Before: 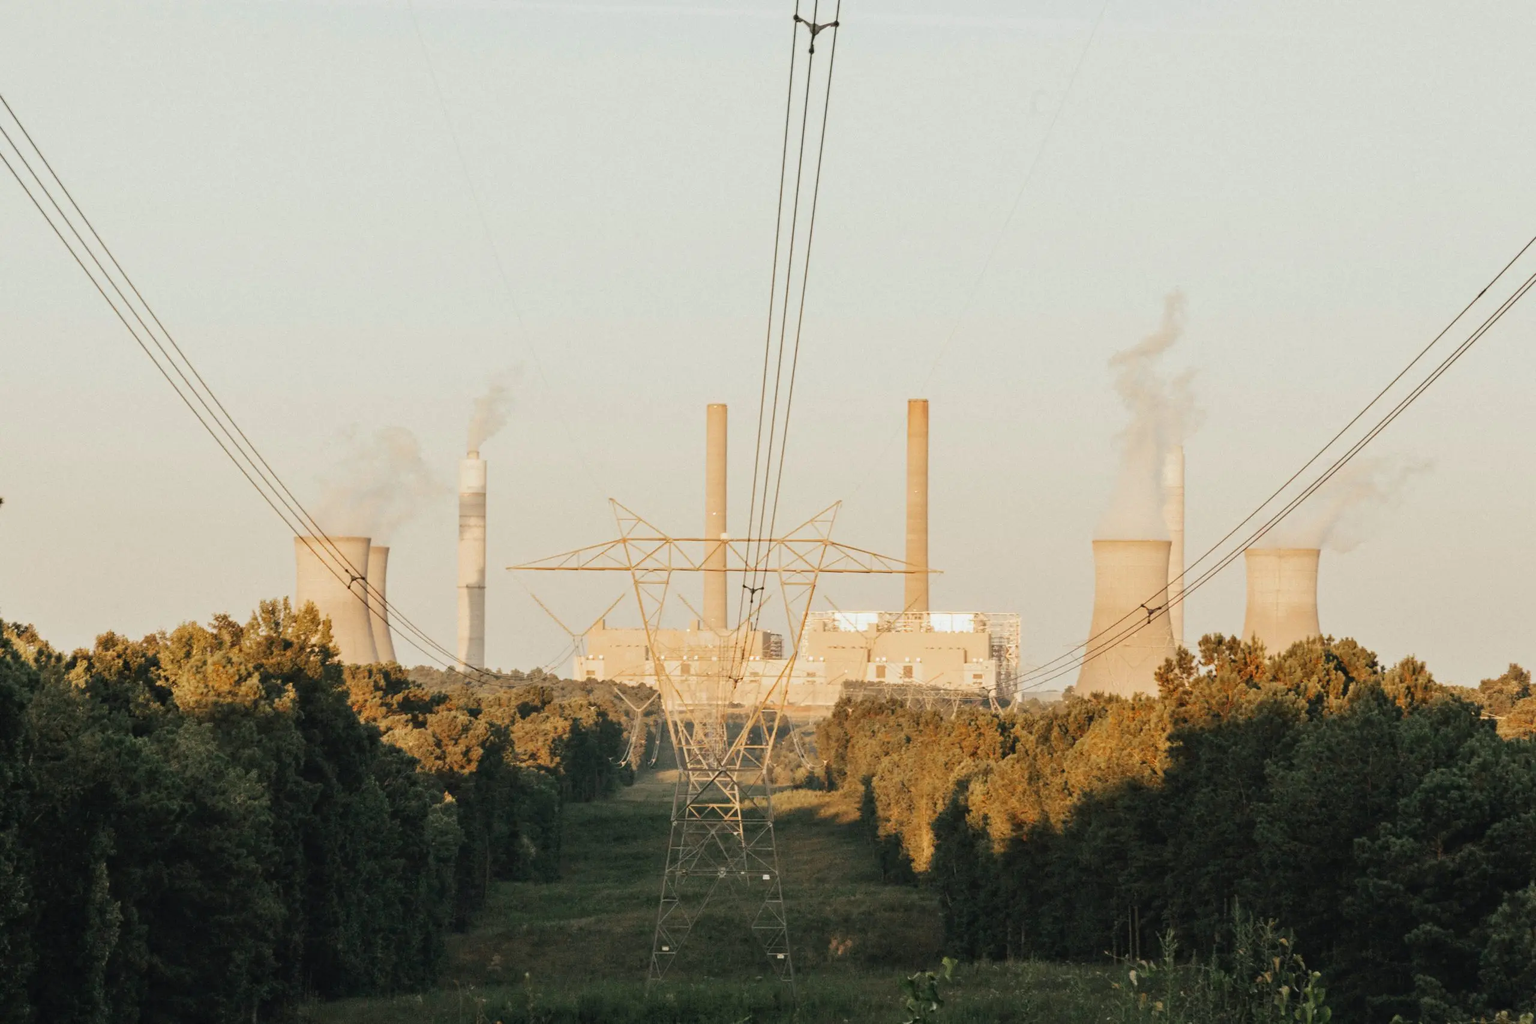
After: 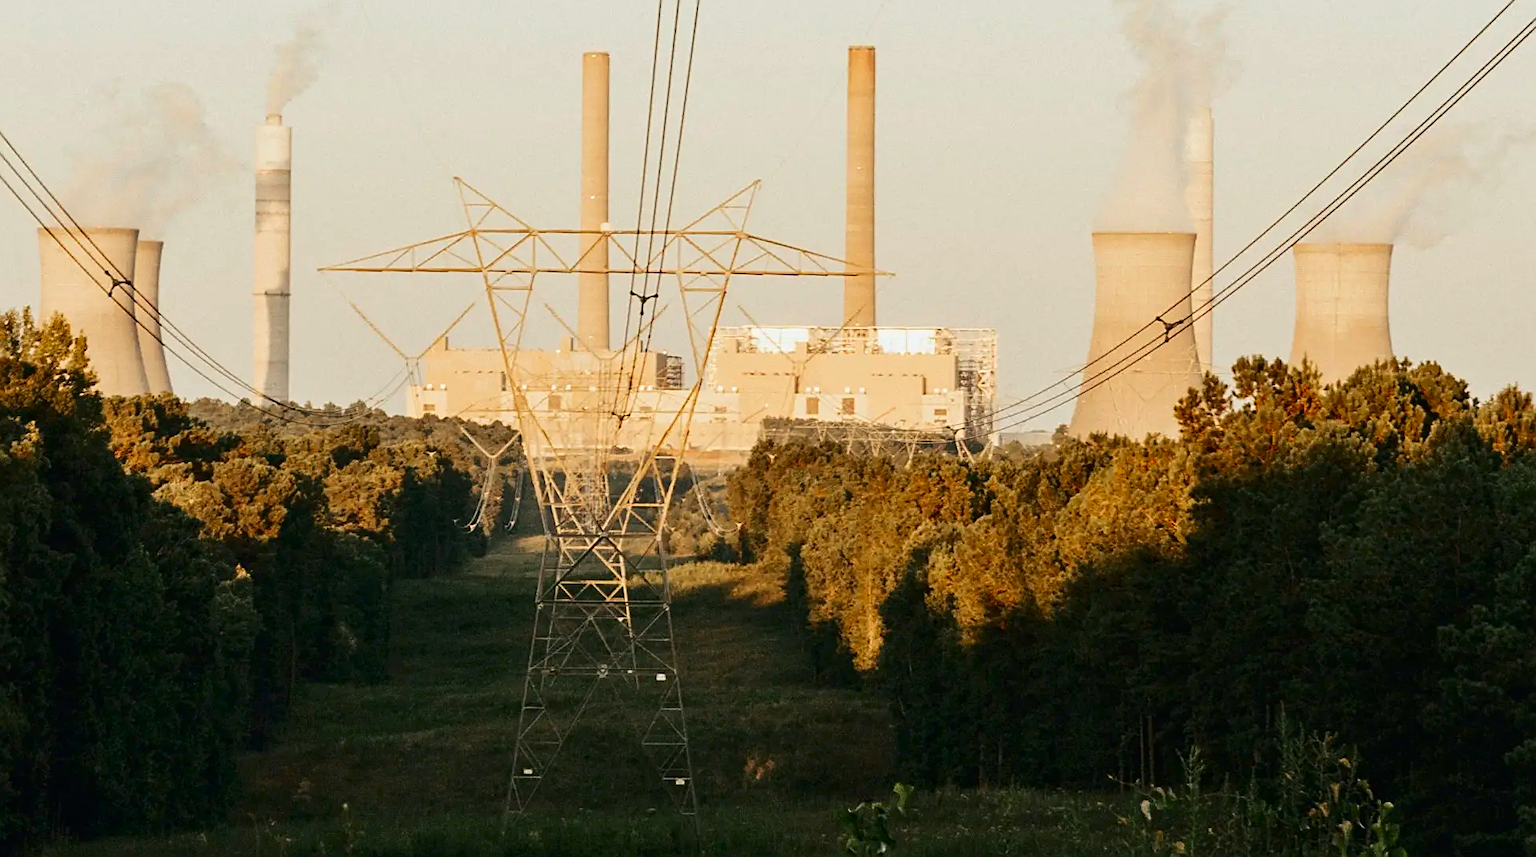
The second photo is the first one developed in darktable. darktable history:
crop and rotate: left 17.344%, top 35.645%, right 6.95%, bottom 0.928%
contrast brightness saturation: contrast 0.191, brightness -0.102, saturation 0.215
sharpen: on, module defaults
